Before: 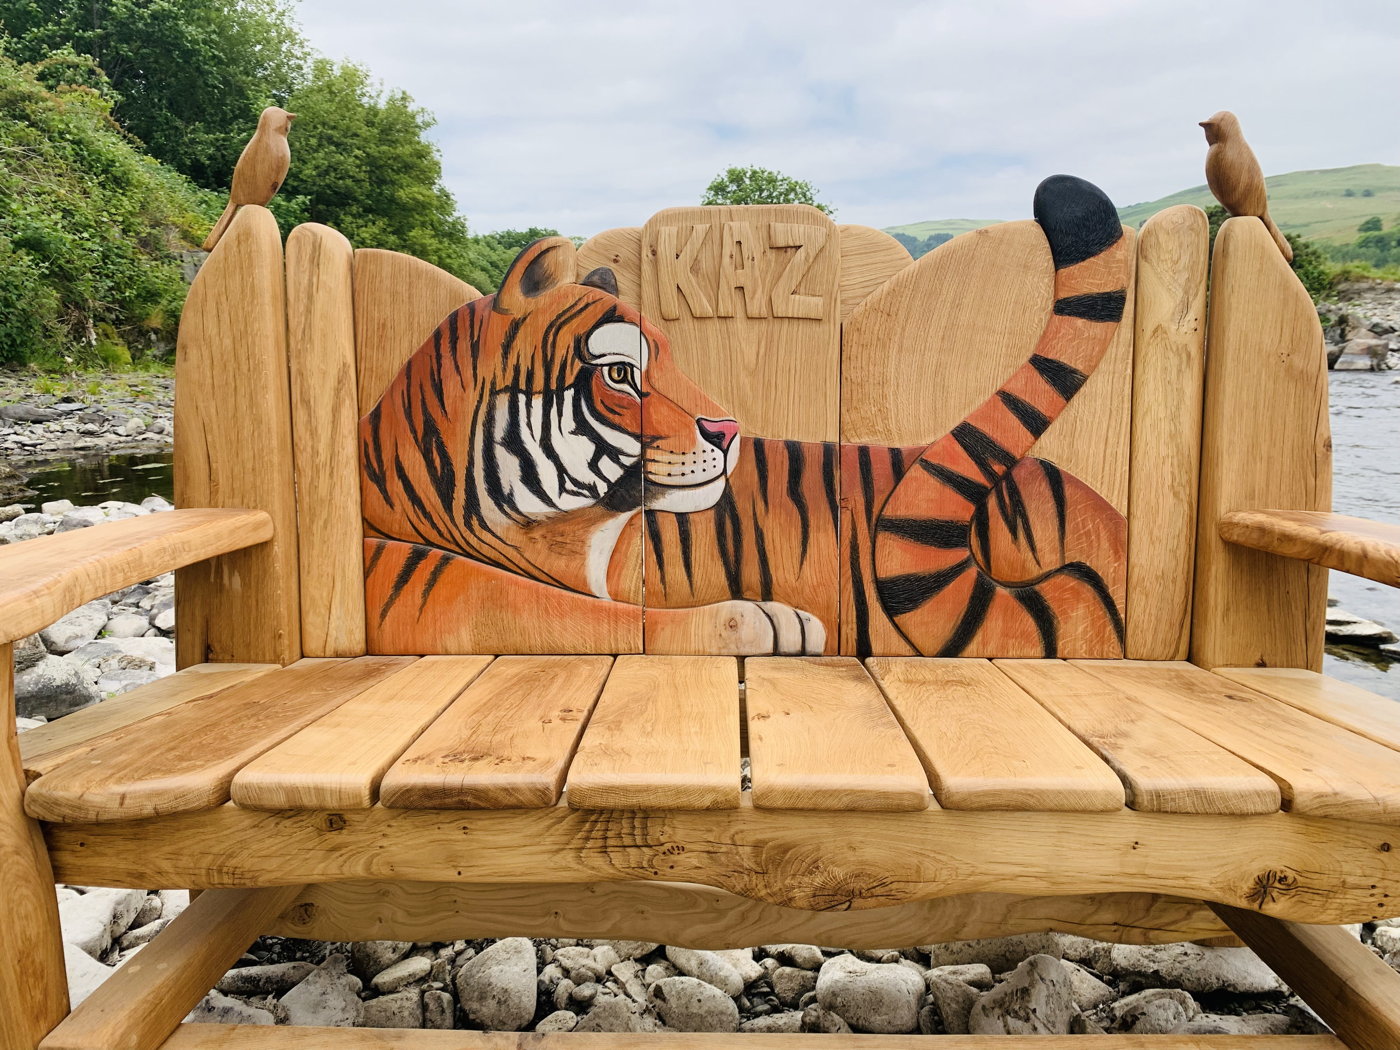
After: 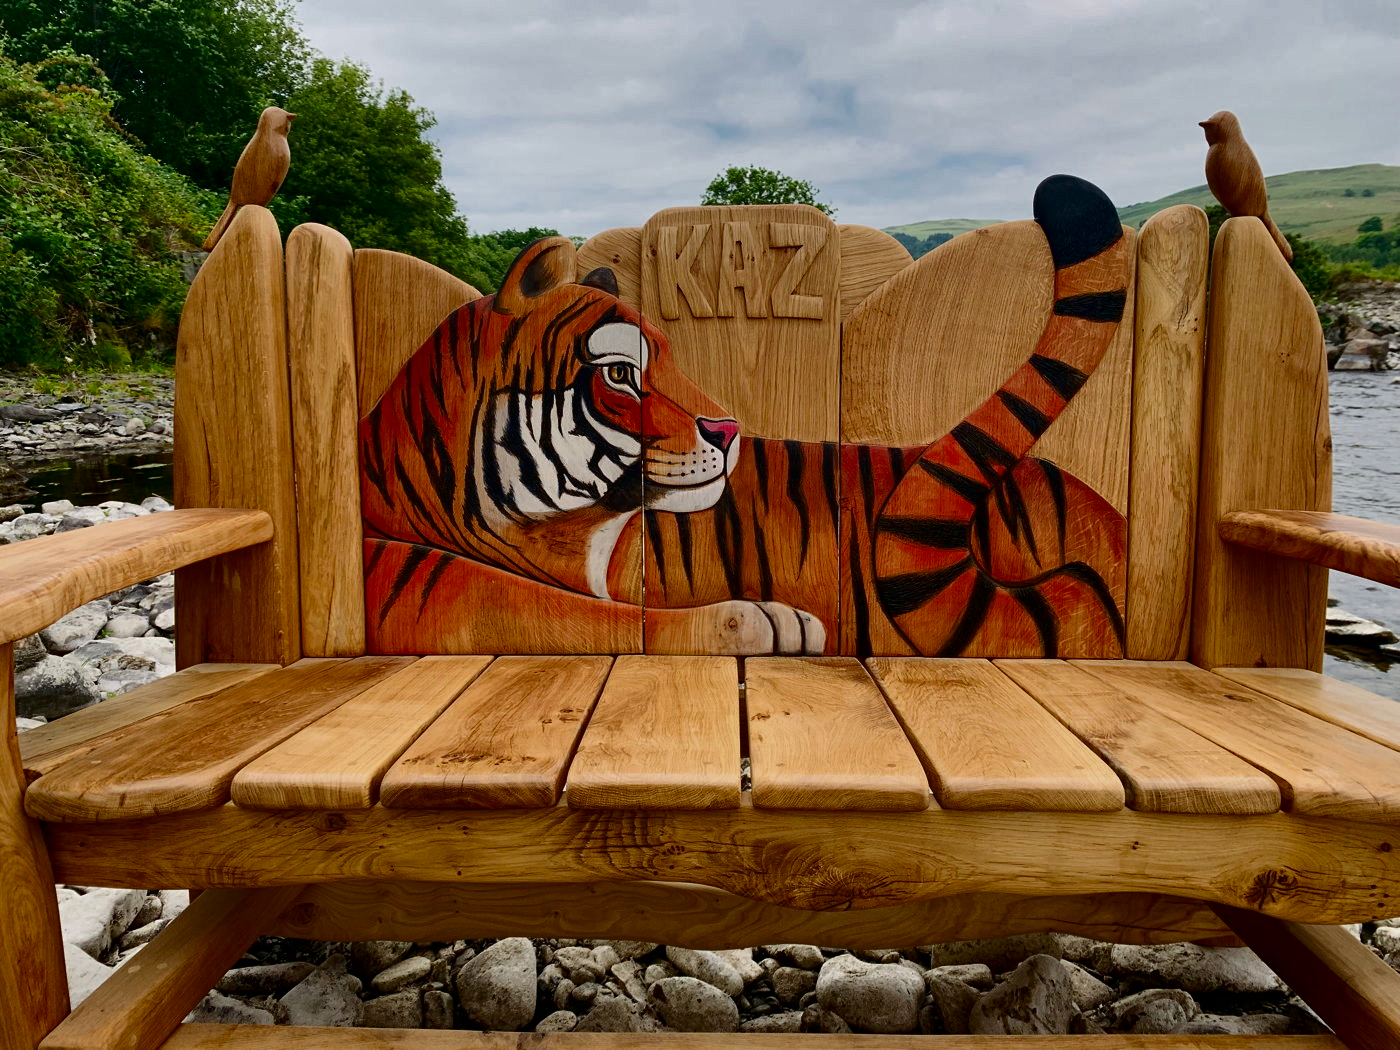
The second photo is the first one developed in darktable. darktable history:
contrast brightness saturation: brightness -0.521
shadows and highlights: shadows 33.69, highlights -45.91, compress 49.88%, soften with gaussian
